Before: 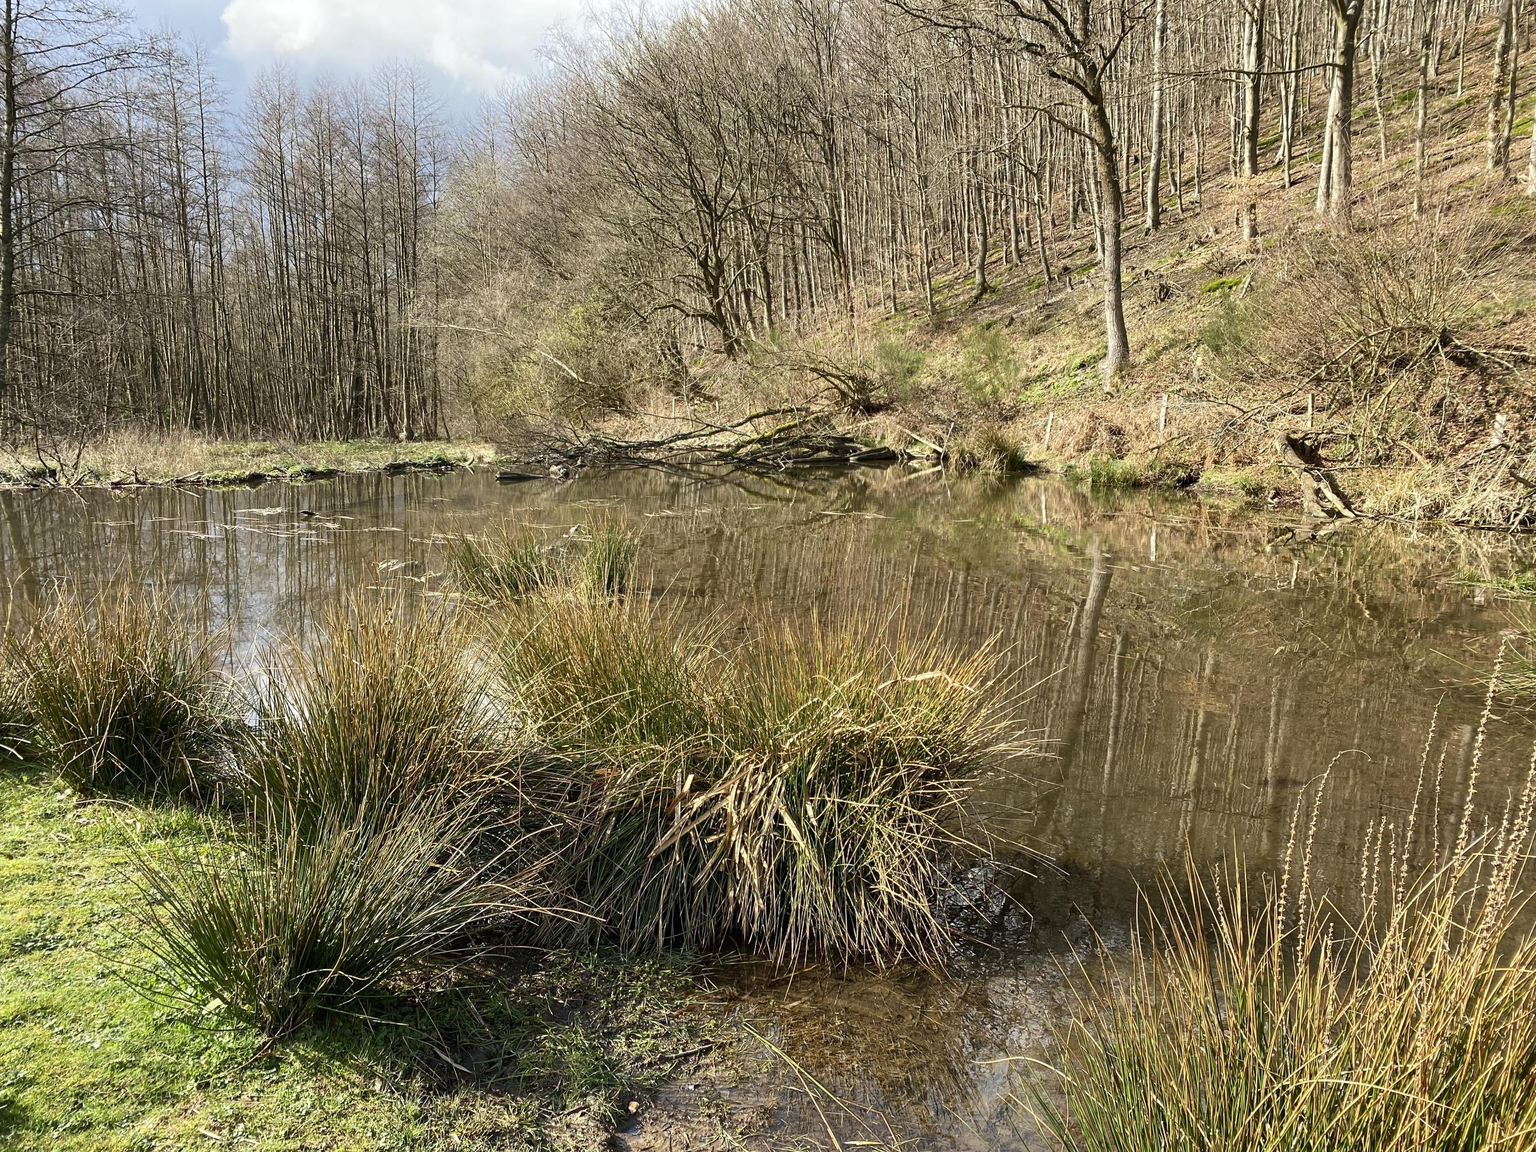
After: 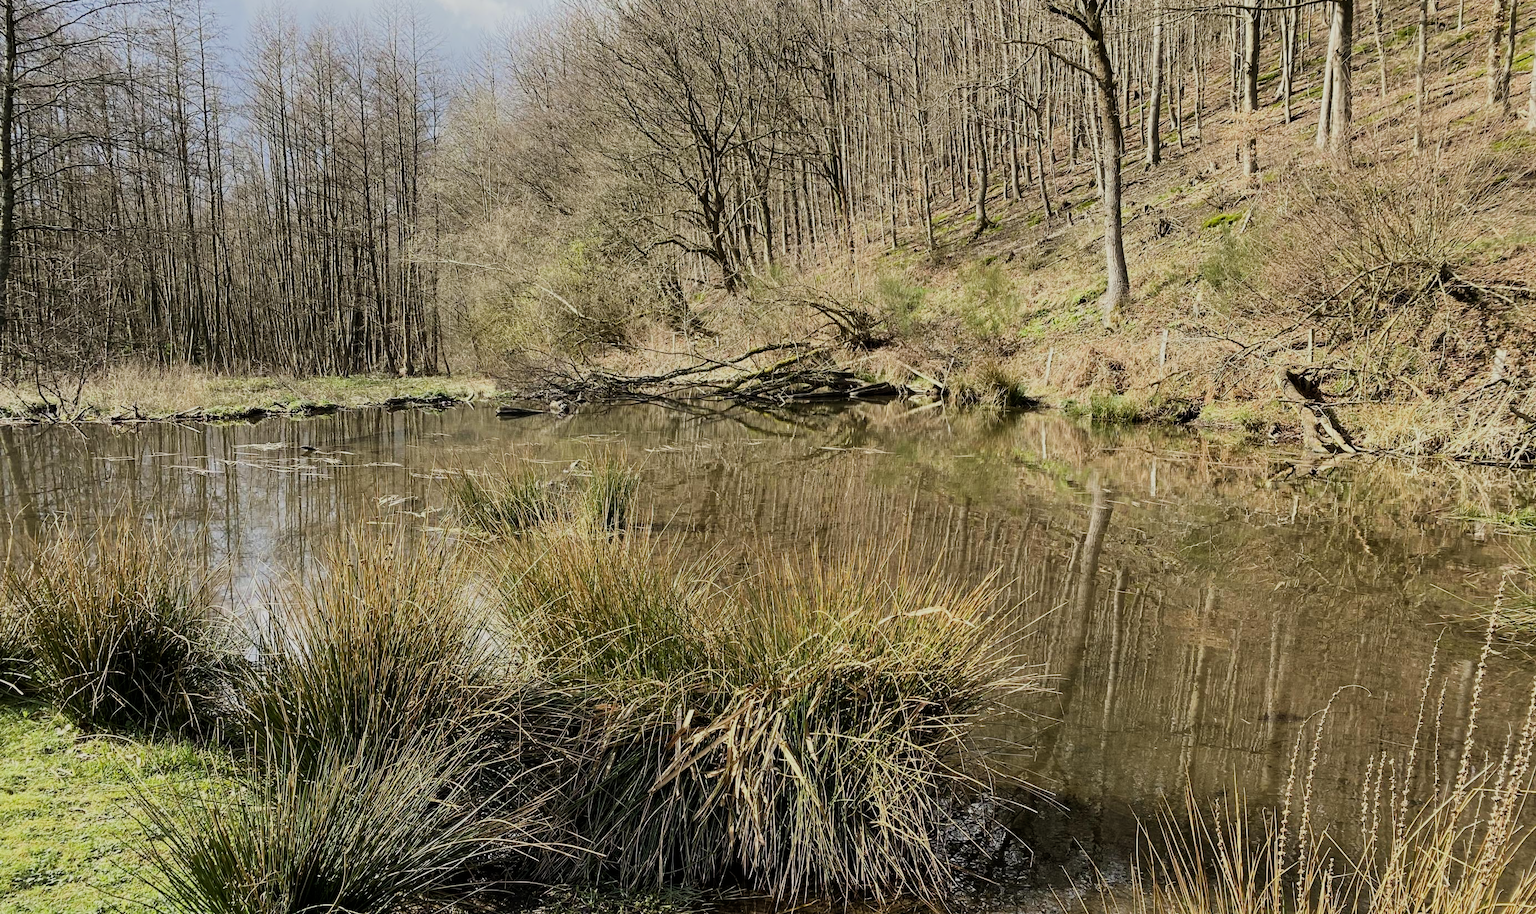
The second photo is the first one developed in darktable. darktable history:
filmic rgb: black relative exposure -7.65 EV, white relative exposure 4.56 EV, hardness 3.61, contrast 1.054
color balance rgb: perceptual saturation grading › global saturation 0.039%, global vibrance 16.838%, saturation formula JzAzBz (2021)
crop and rotate: top 5.652%, bottom 14.98%
